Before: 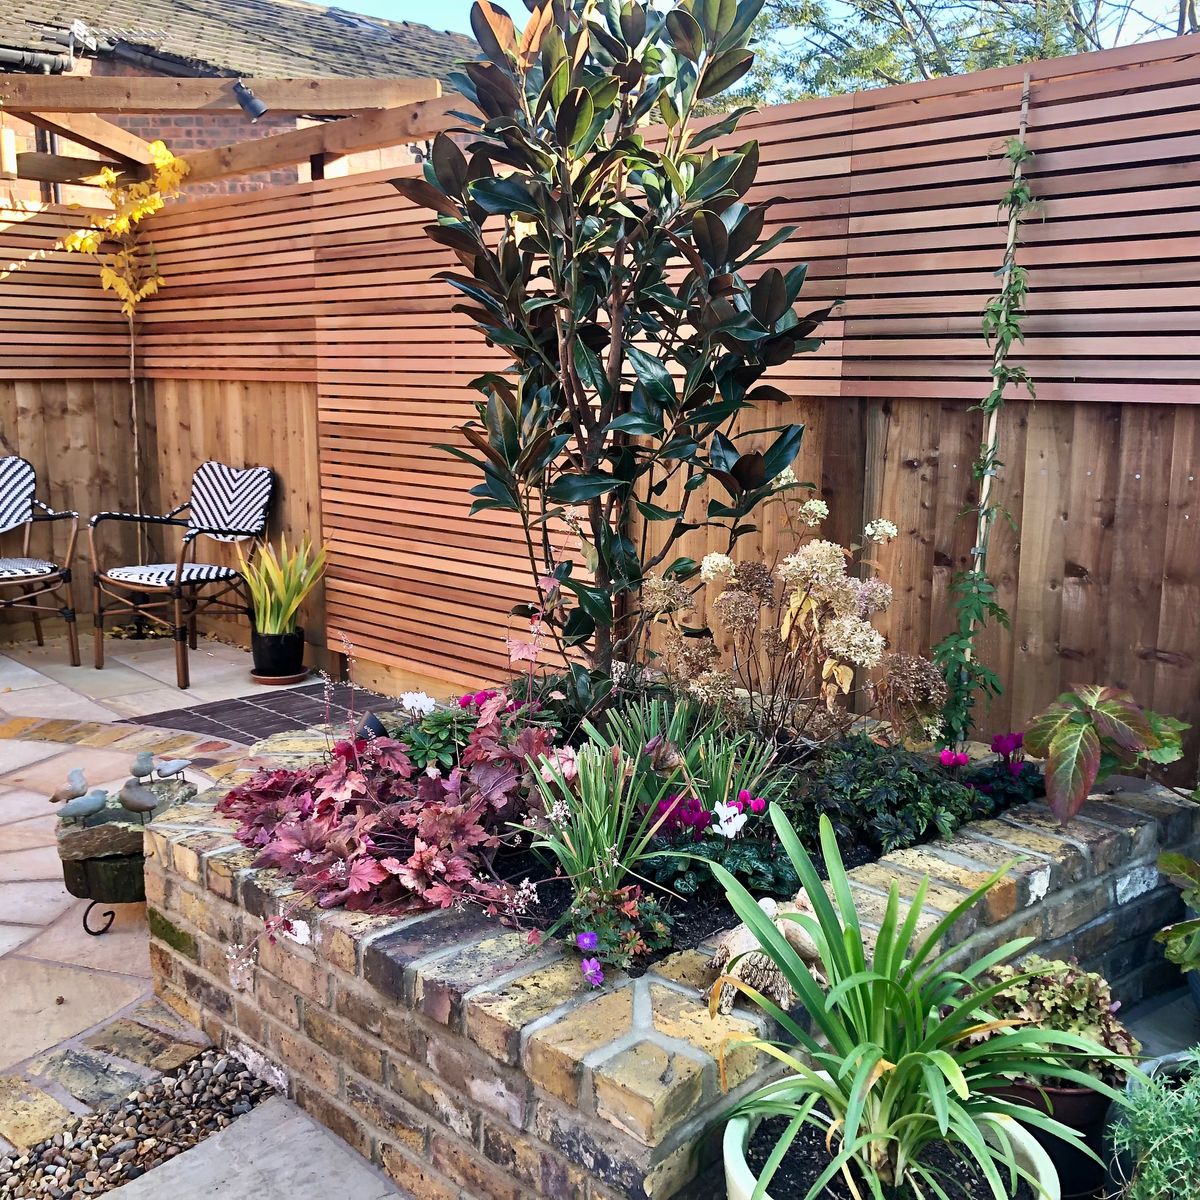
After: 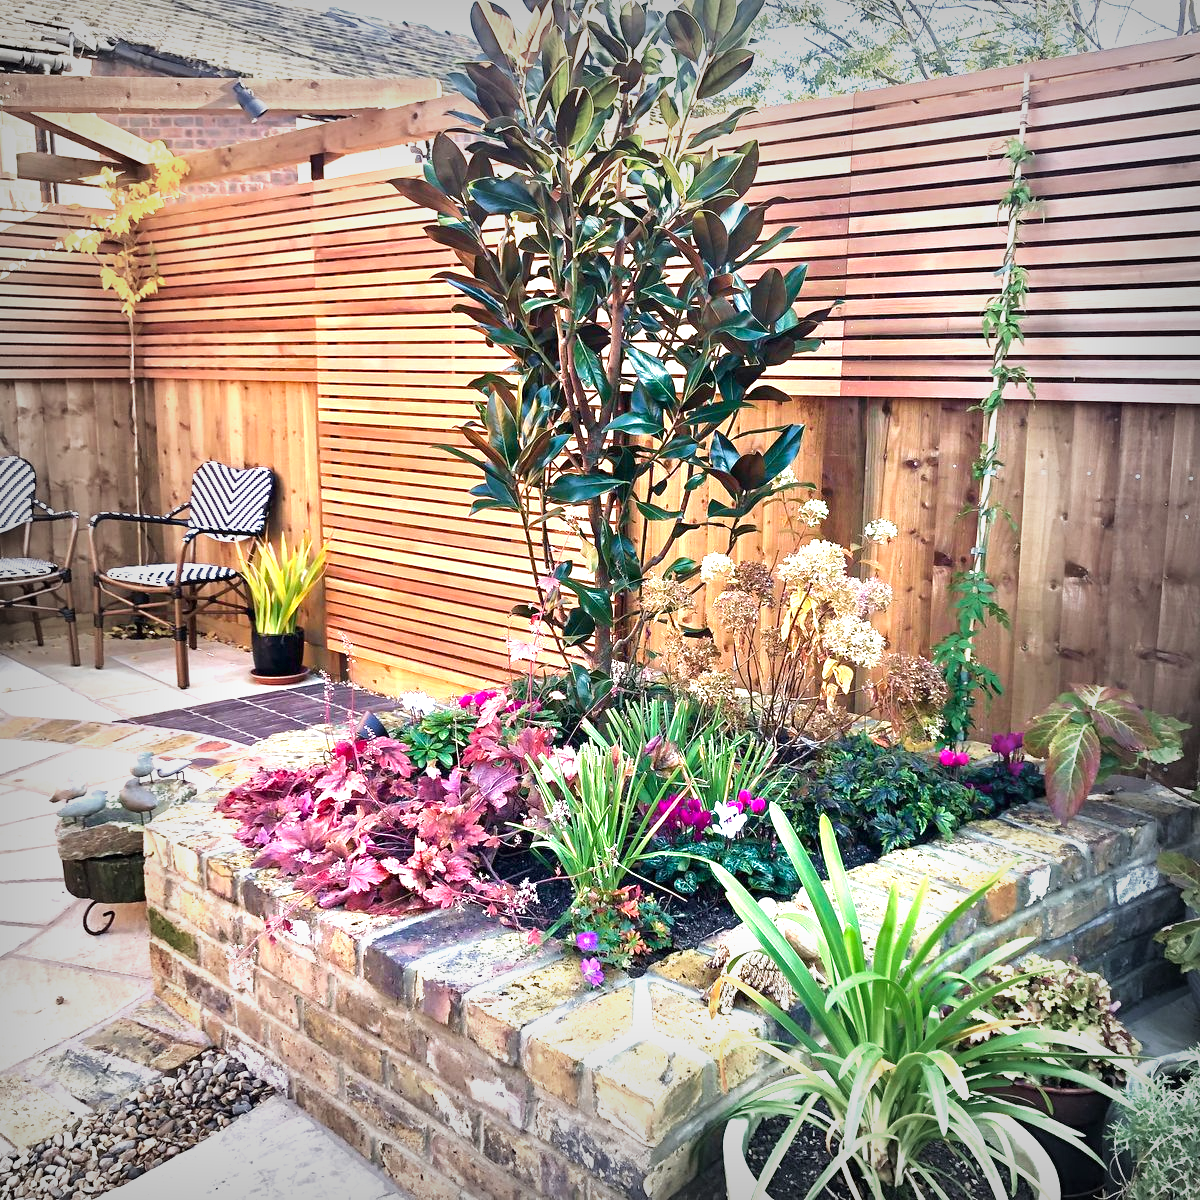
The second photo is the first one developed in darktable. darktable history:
velvia: on, module defaults
color balance rgb: perceptual saturation grading › global saturation 10.174%, perceptual brilliance grading › mid-tones 10.179%, perceptual brilliance grading › shadows 14.527%
exposure: black level correction 0, exposure 1.2 EV, compensate highlight preservation false
vignetting: fall-off start 53.07%, saturation -0.645, automatic ratio true, width/height ratio 1.317, shape 0.221
